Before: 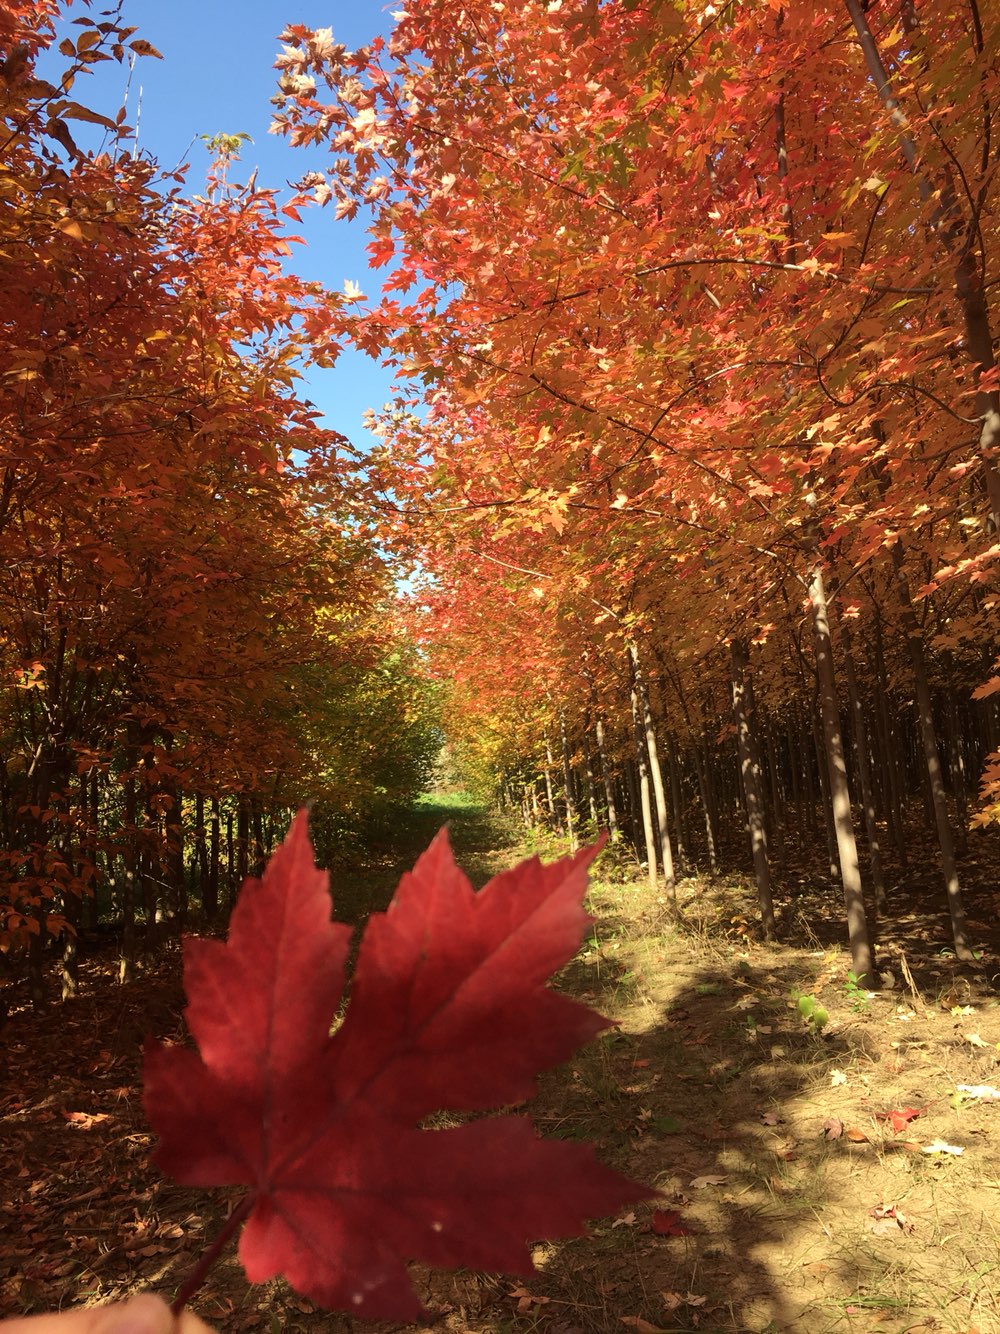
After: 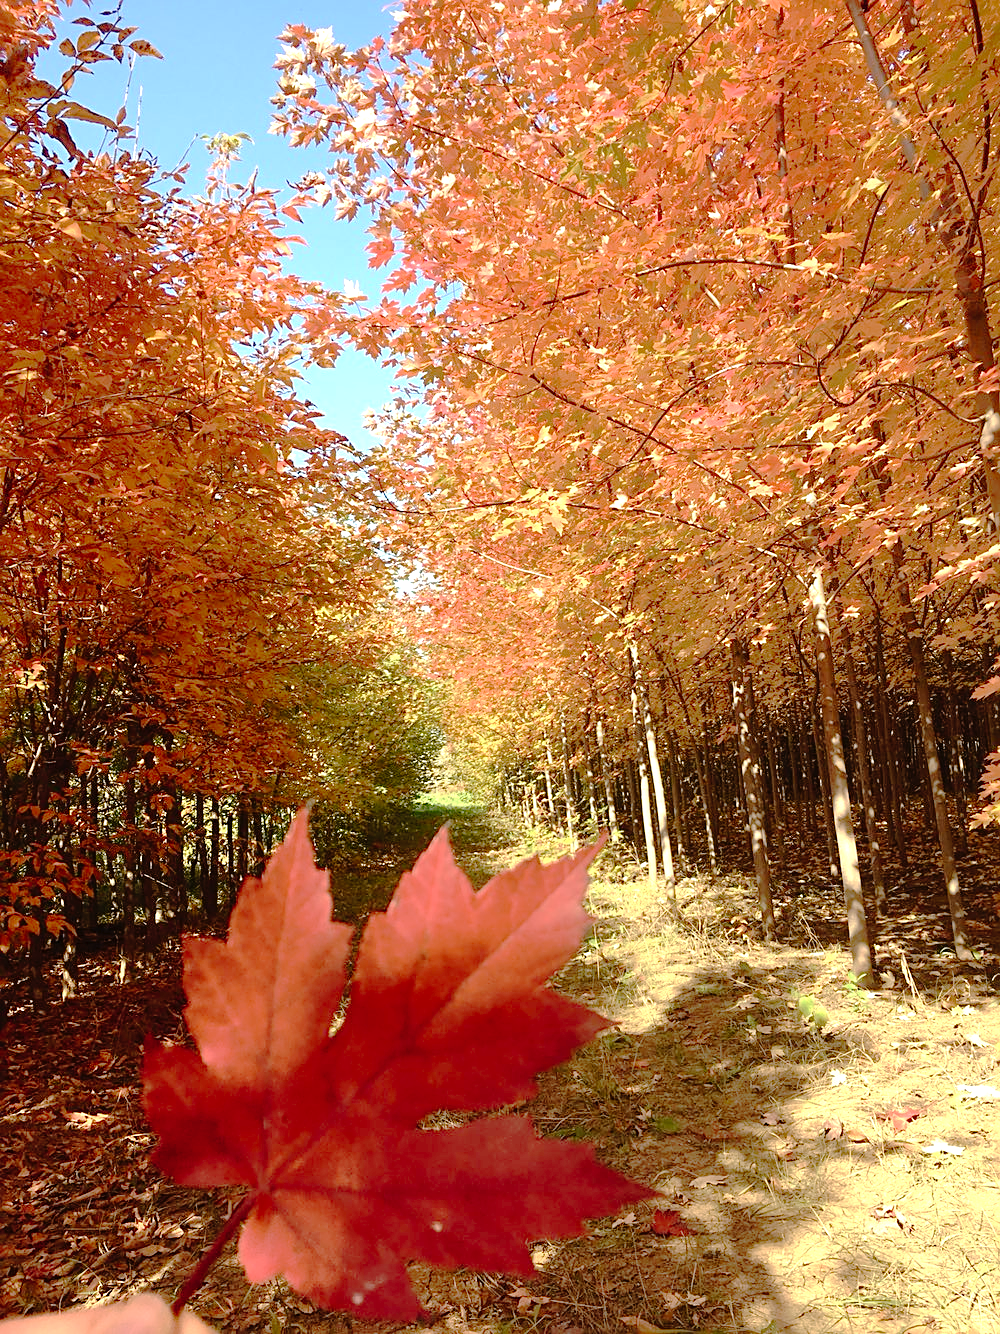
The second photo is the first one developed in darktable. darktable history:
tone curve: curves: ch0 [(0, 0) (0.003, 0.019) (0.011, 0.019) (0.025, 0.023) (0.044, 0.032) (0.069, 0.046) (0.1, 0.073) (0.136, 0.129) (0.177, 0.207) (0.224, 0.295) (0.277, 0.394) (0.335, 0.48) (0.399, 0.524) (0.468, 0.575) (0.543, 0.628) (0.623, 0.684) (0.709, 0.739) (0.801, 0.808) (0.898, 0.9) (1, 1)], preserve colors none
sharpen: on, module defaults
exposure: exposure 0.785 EV, compensate highlight preservation false
